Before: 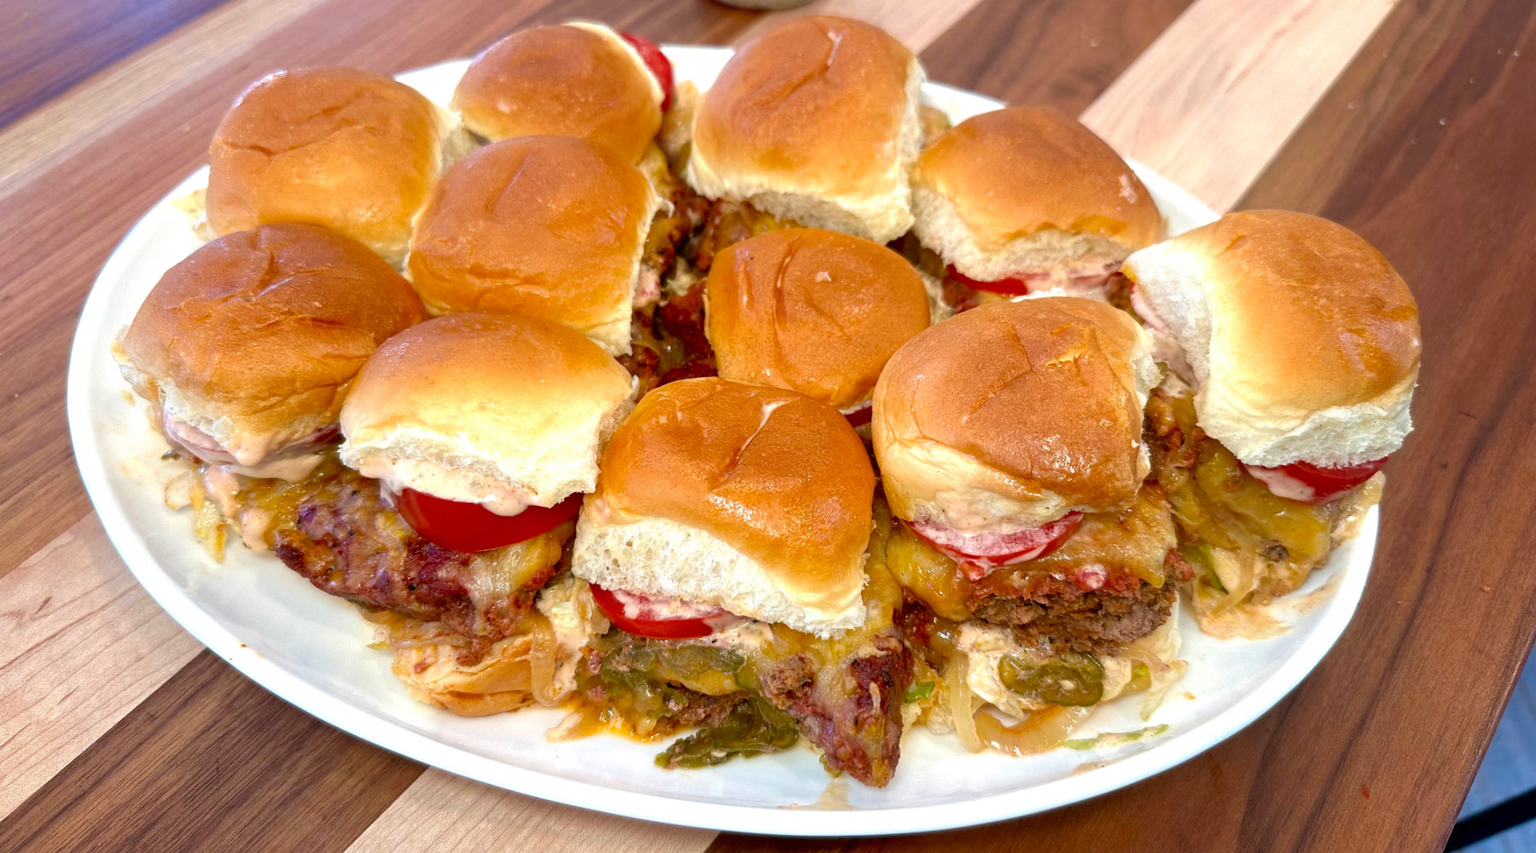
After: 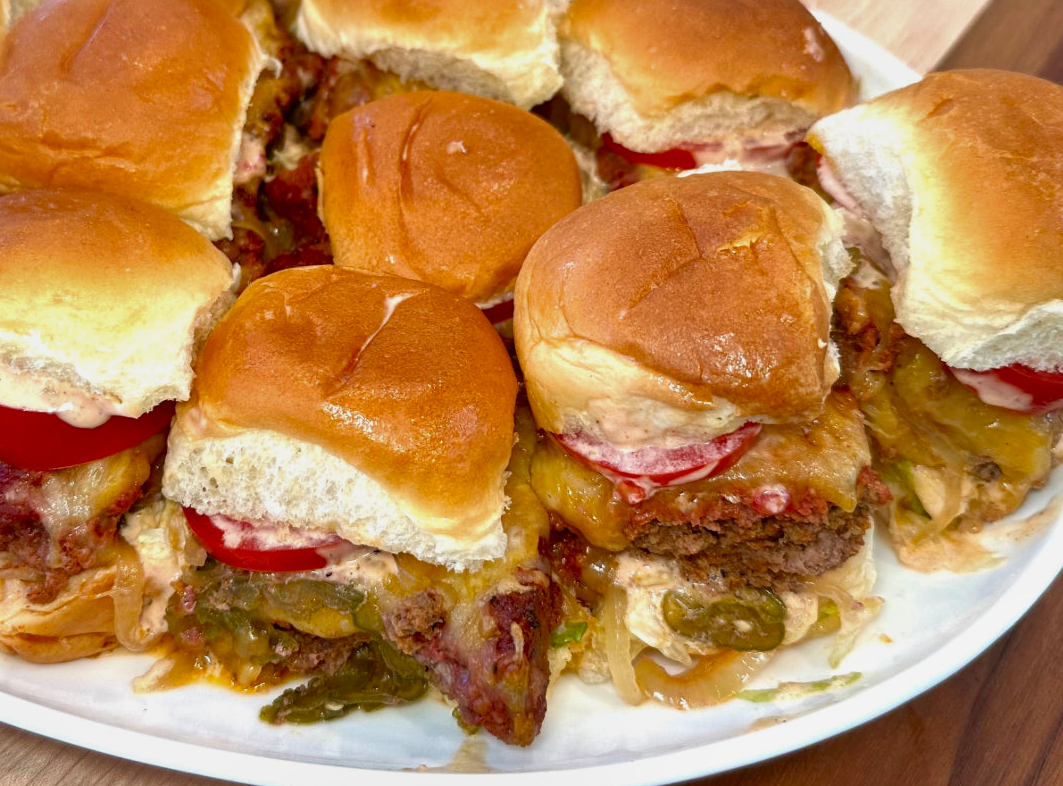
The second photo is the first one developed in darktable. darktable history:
shadows and highlights: shadows 60, highlights -60.23, soften with gaussian
crop and rotate: left 28.256%, top 17.734%, right 12.656%, bottom 3.573%
exposure: exposure -0.157 EV, compensate highlight preservation false
